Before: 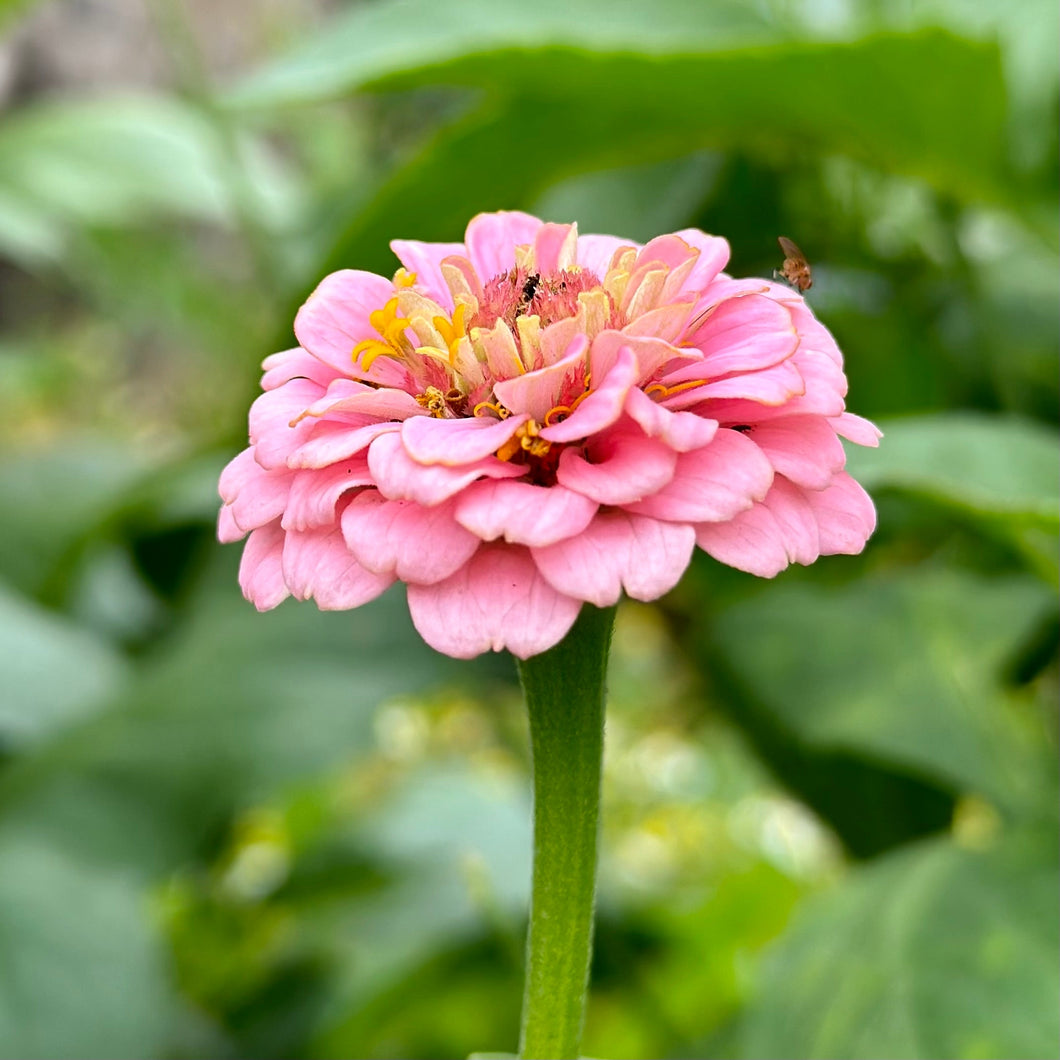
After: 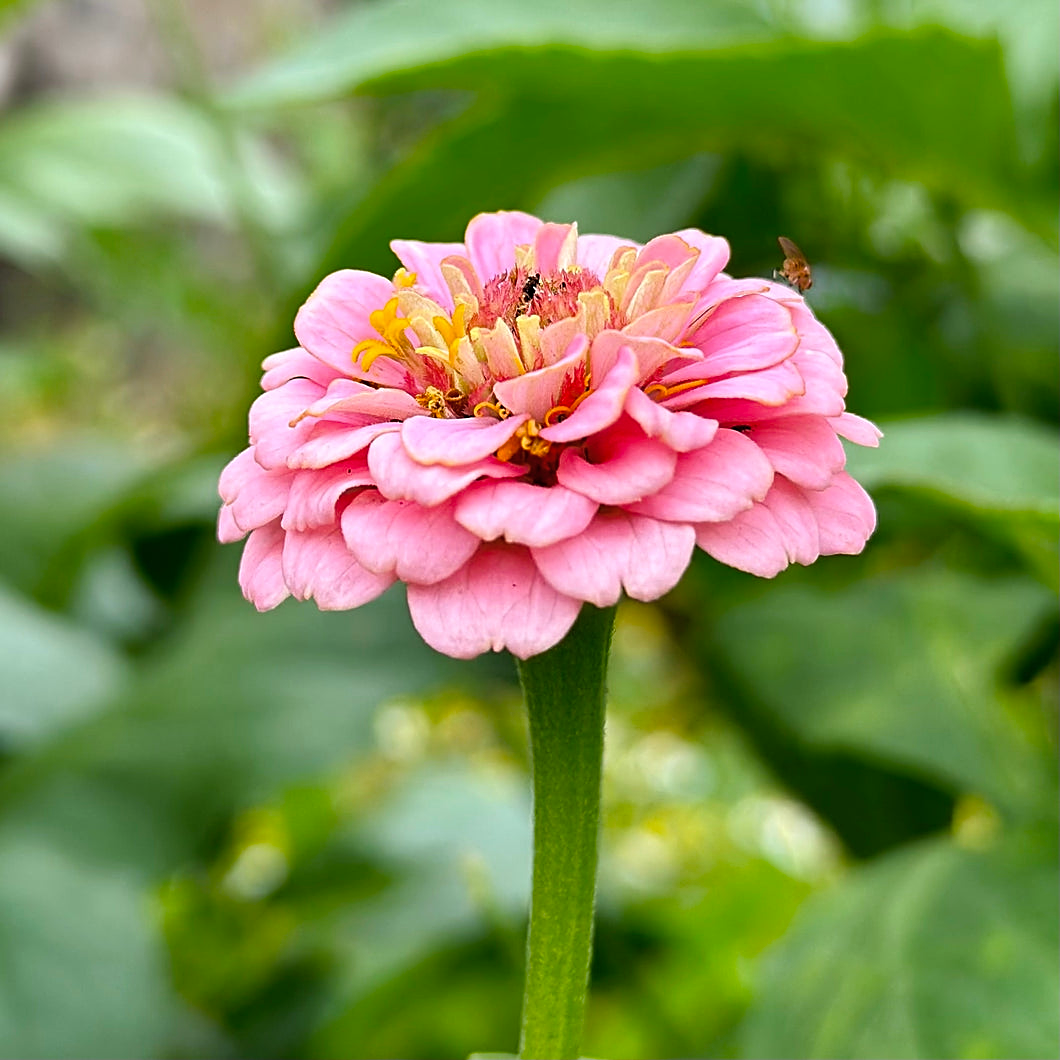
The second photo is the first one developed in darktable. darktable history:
sharpen: on, module defaults
color balance rgb: shadows fall-off 101%, linear chroma grading › mid-tones 7.63%, perceptual saturation grading › mid-tones 11.68%, mask middle-gray fulcrum 22.45%, global vibrance 10.11%, saturation formula JzAzBz (2021)
